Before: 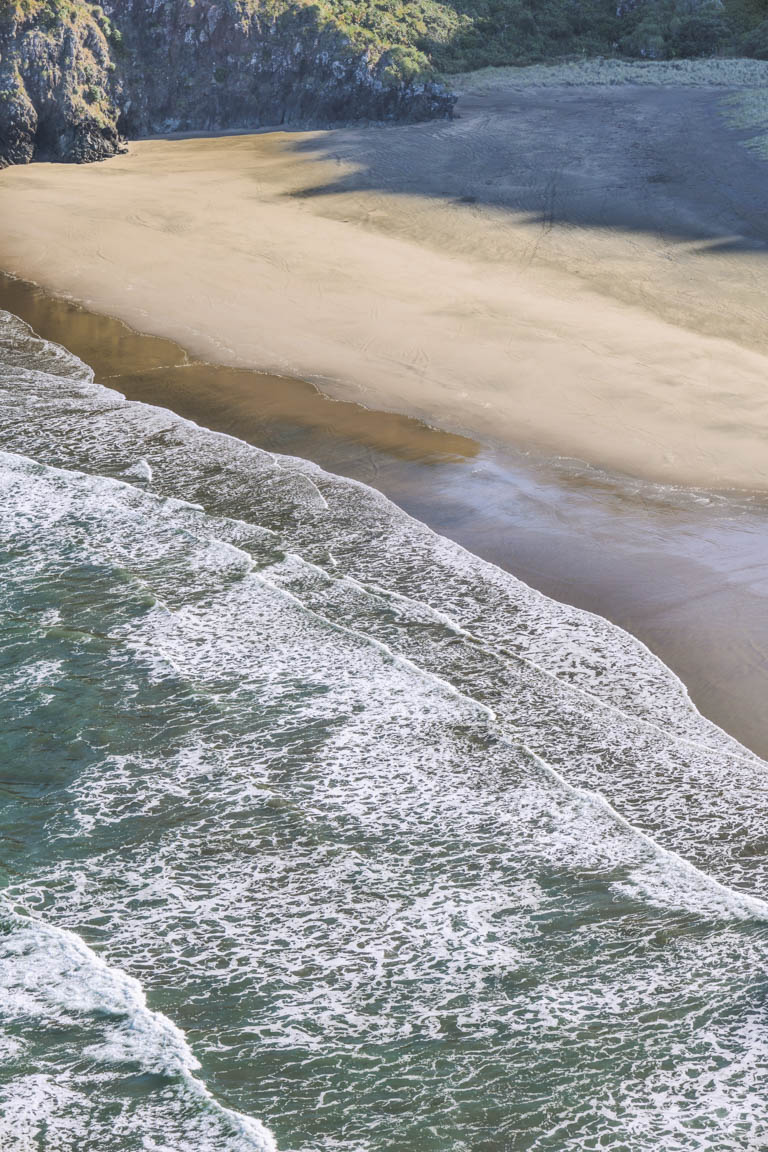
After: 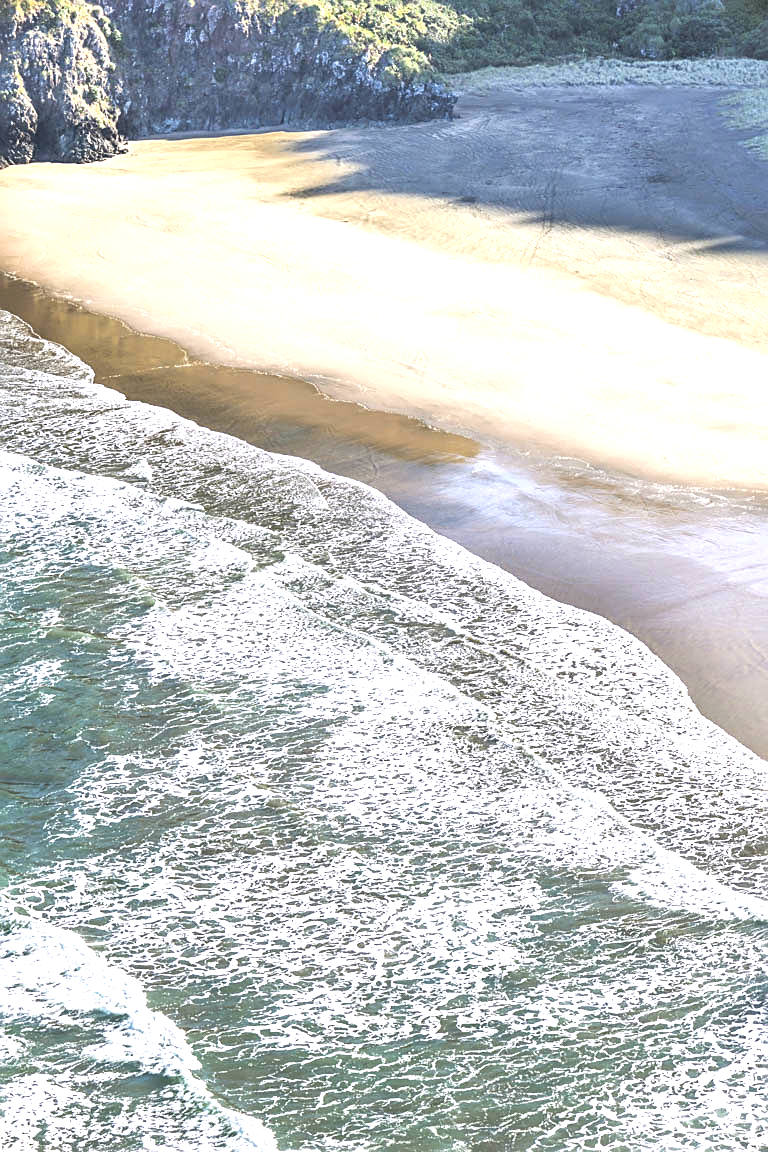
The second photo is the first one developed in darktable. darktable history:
exposure: black level correction 0, exposure 1.102 EV, compensate highlight preservation false
sharpen: on, module defaults
tone equalizer: edges refinement/feathering 500, mask exposure compensation -1.57 EV, preserve details no
contrast brightness saturation: contrast 0.033, brightness -0.036
